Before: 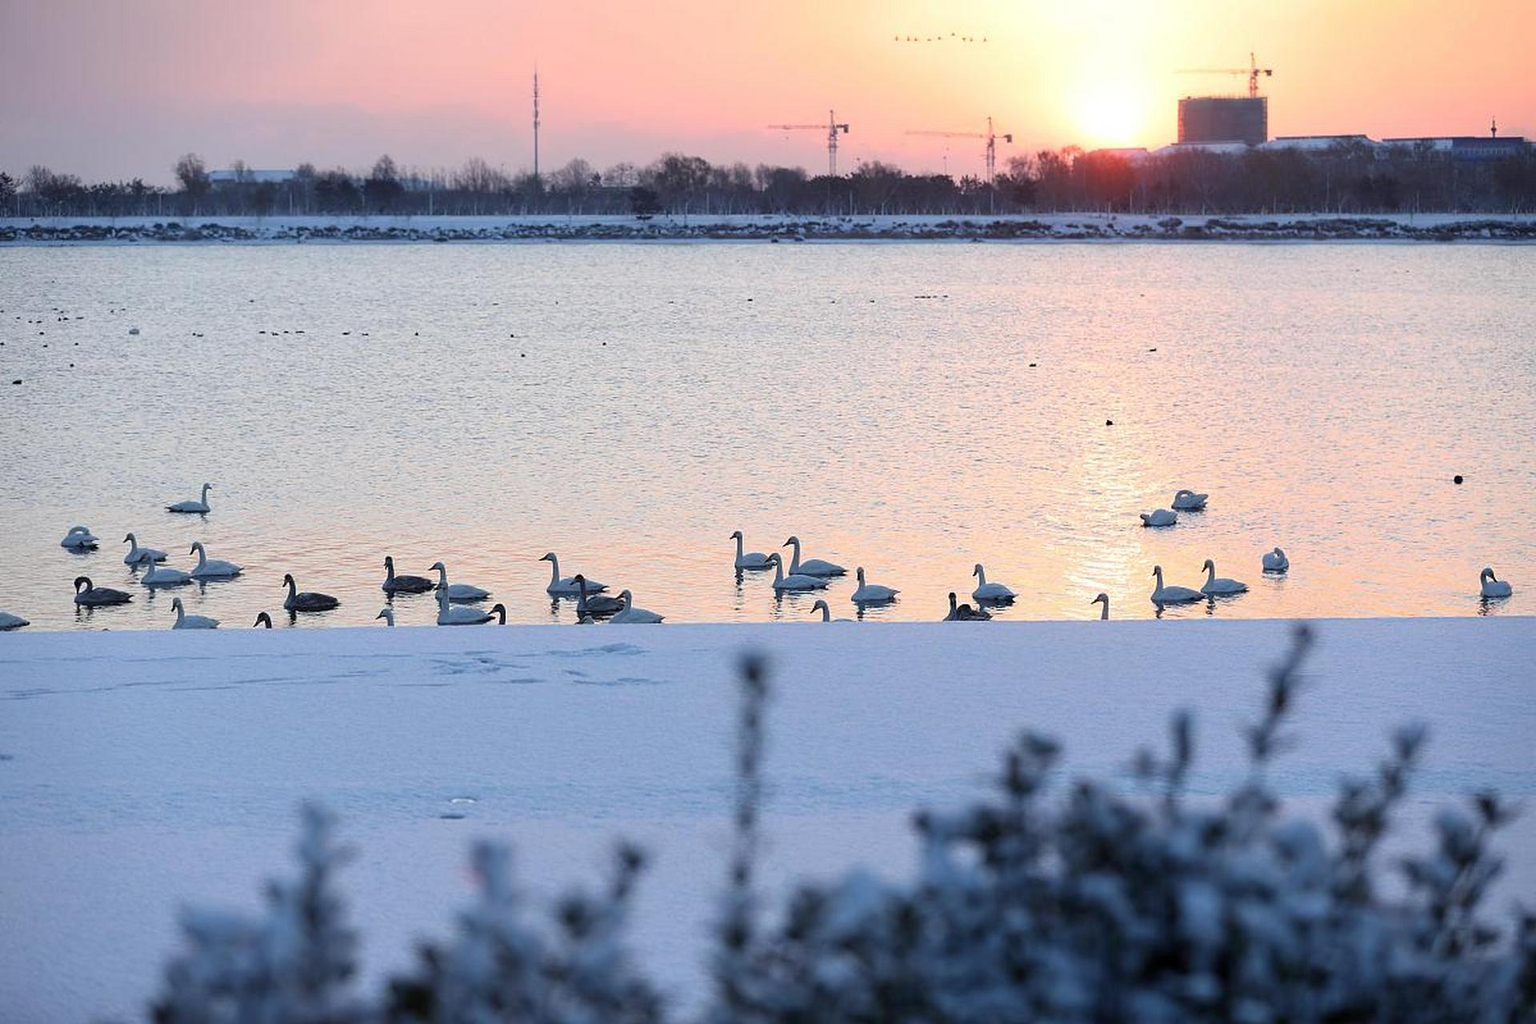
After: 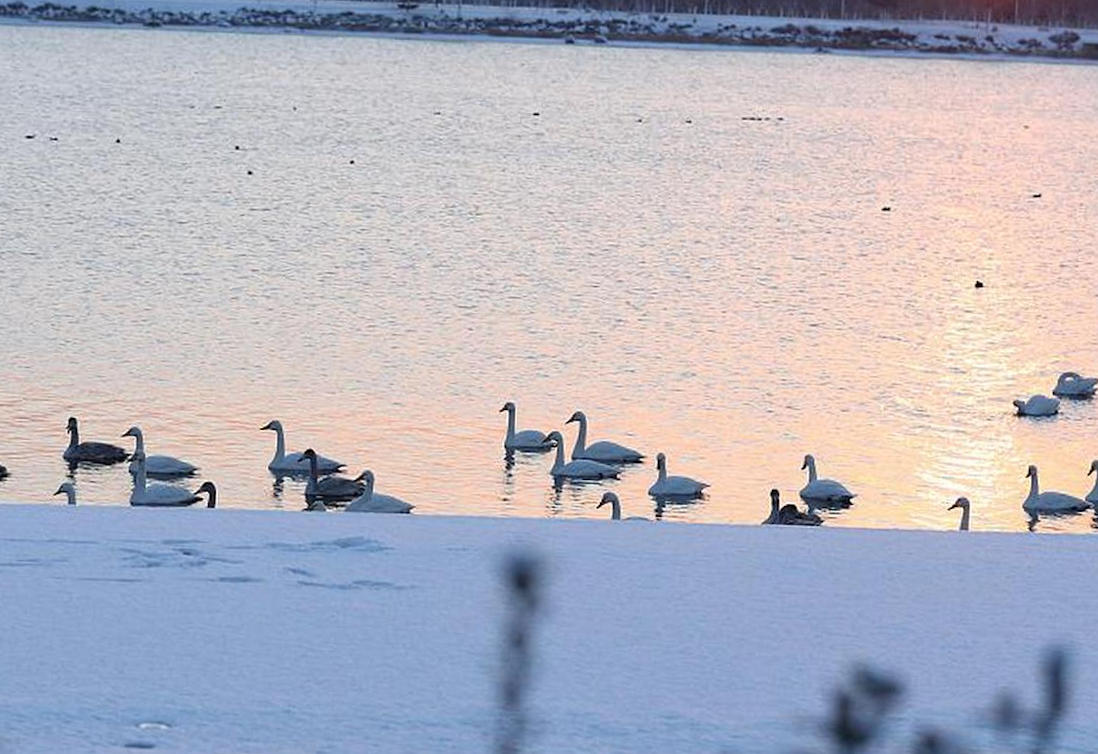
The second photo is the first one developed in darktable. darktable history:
crop and rotate: left 22.13%, top 22.054%, right 22.026%, bottom 22.102%
rotate and perspective: rotation 2.17°, automatic cropping off
